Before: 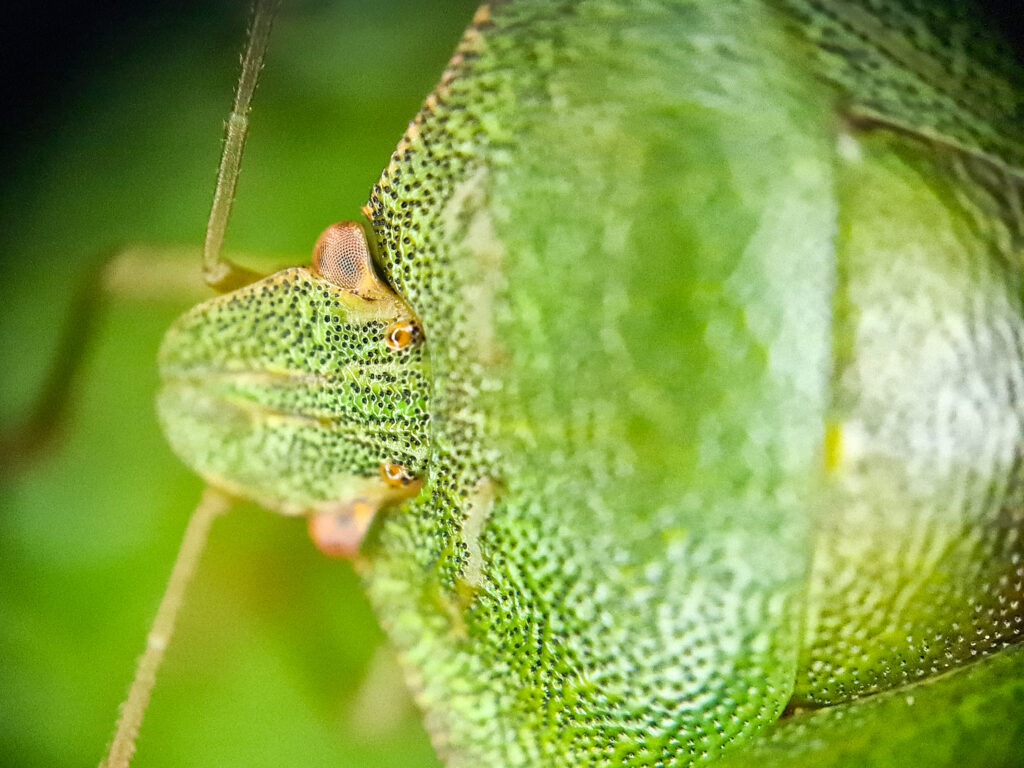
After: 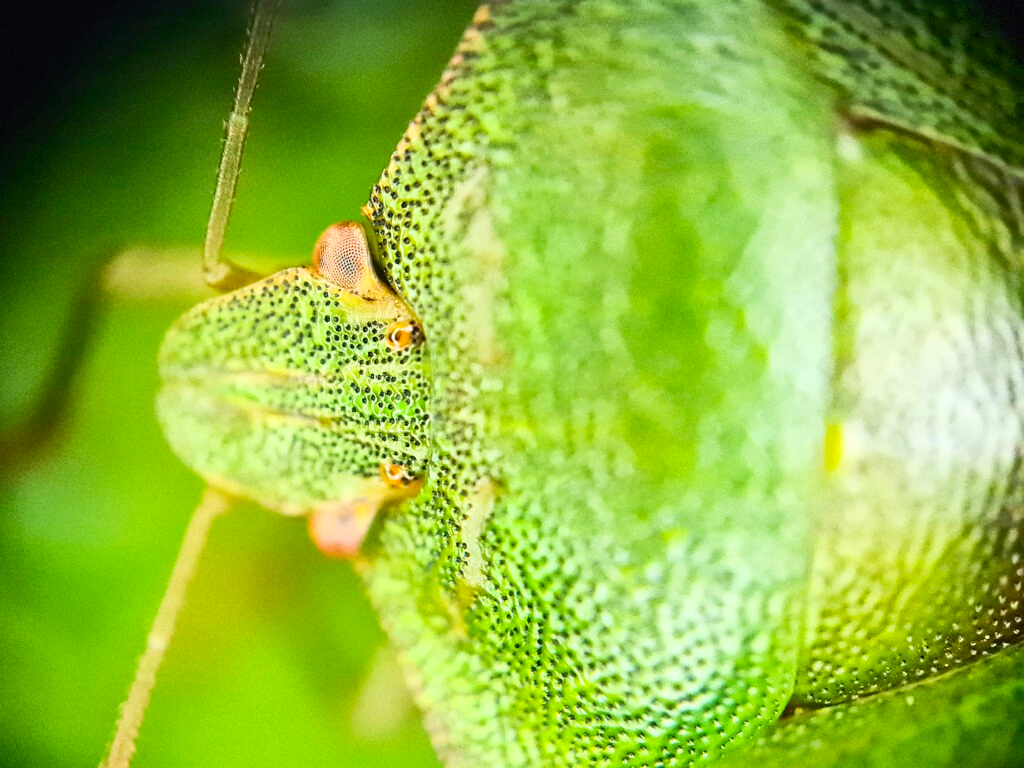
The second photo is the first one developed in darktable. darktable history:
contrast brightness saturation: contrast 0.228, brightness 0.105, saturation 0.291
